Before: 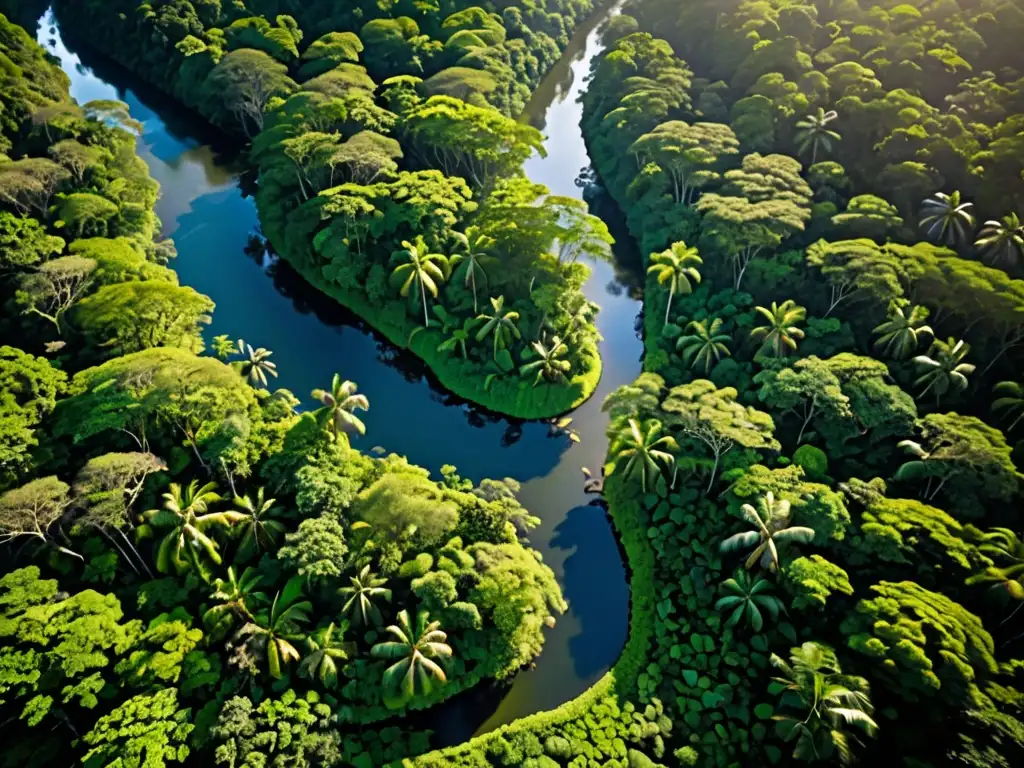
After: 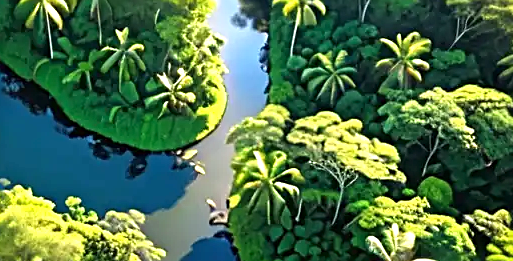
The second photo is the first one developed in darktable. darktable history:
exposure: black level correction 0, exposure 0.894 EV, compensate exposure bias true, compensate highlight preservation false
sharpen: on, module defaults
crop: left 36.623%, top 34.978%, right 13.219%, bottom 31.009%
